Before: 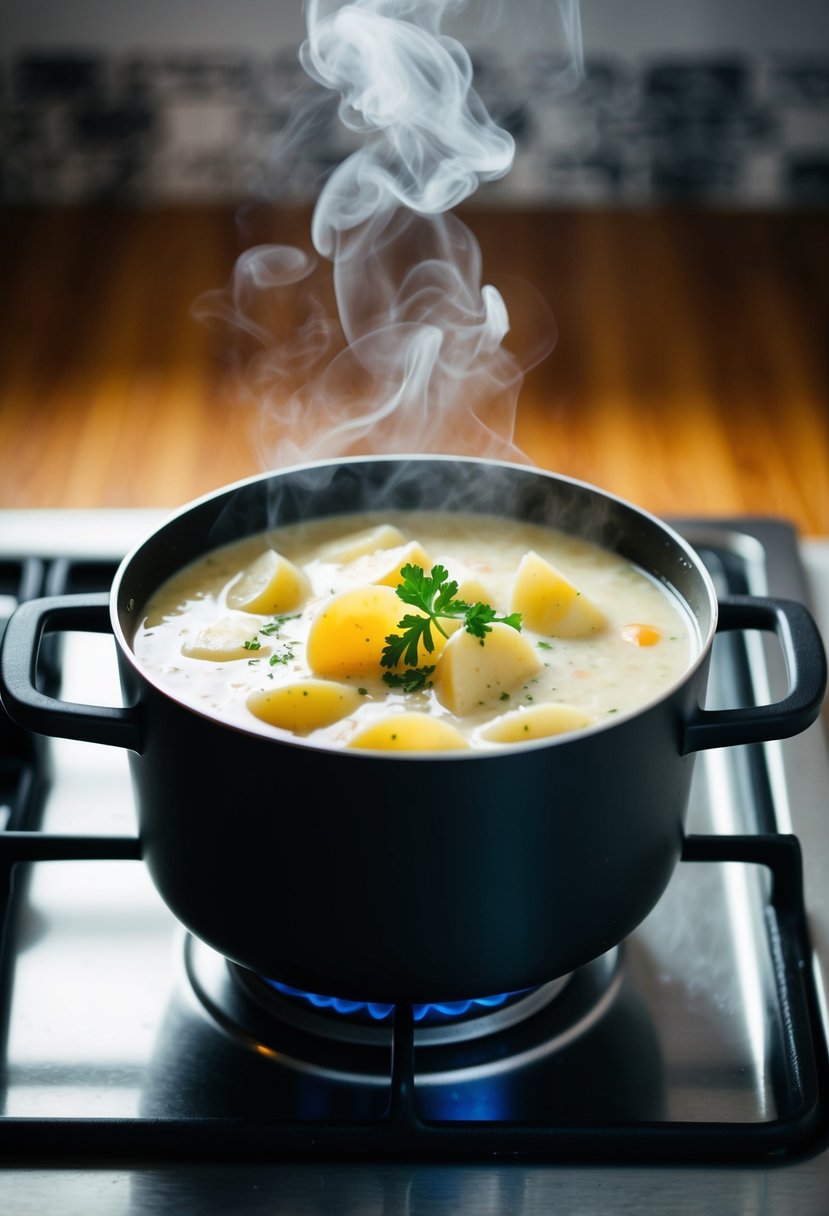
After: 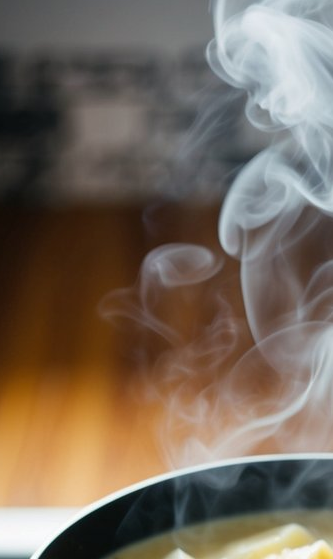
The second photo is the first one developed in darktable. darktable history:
crop and rotate: left 11.292%, top 0.098%, right 48.424%, bottom 53.853%
